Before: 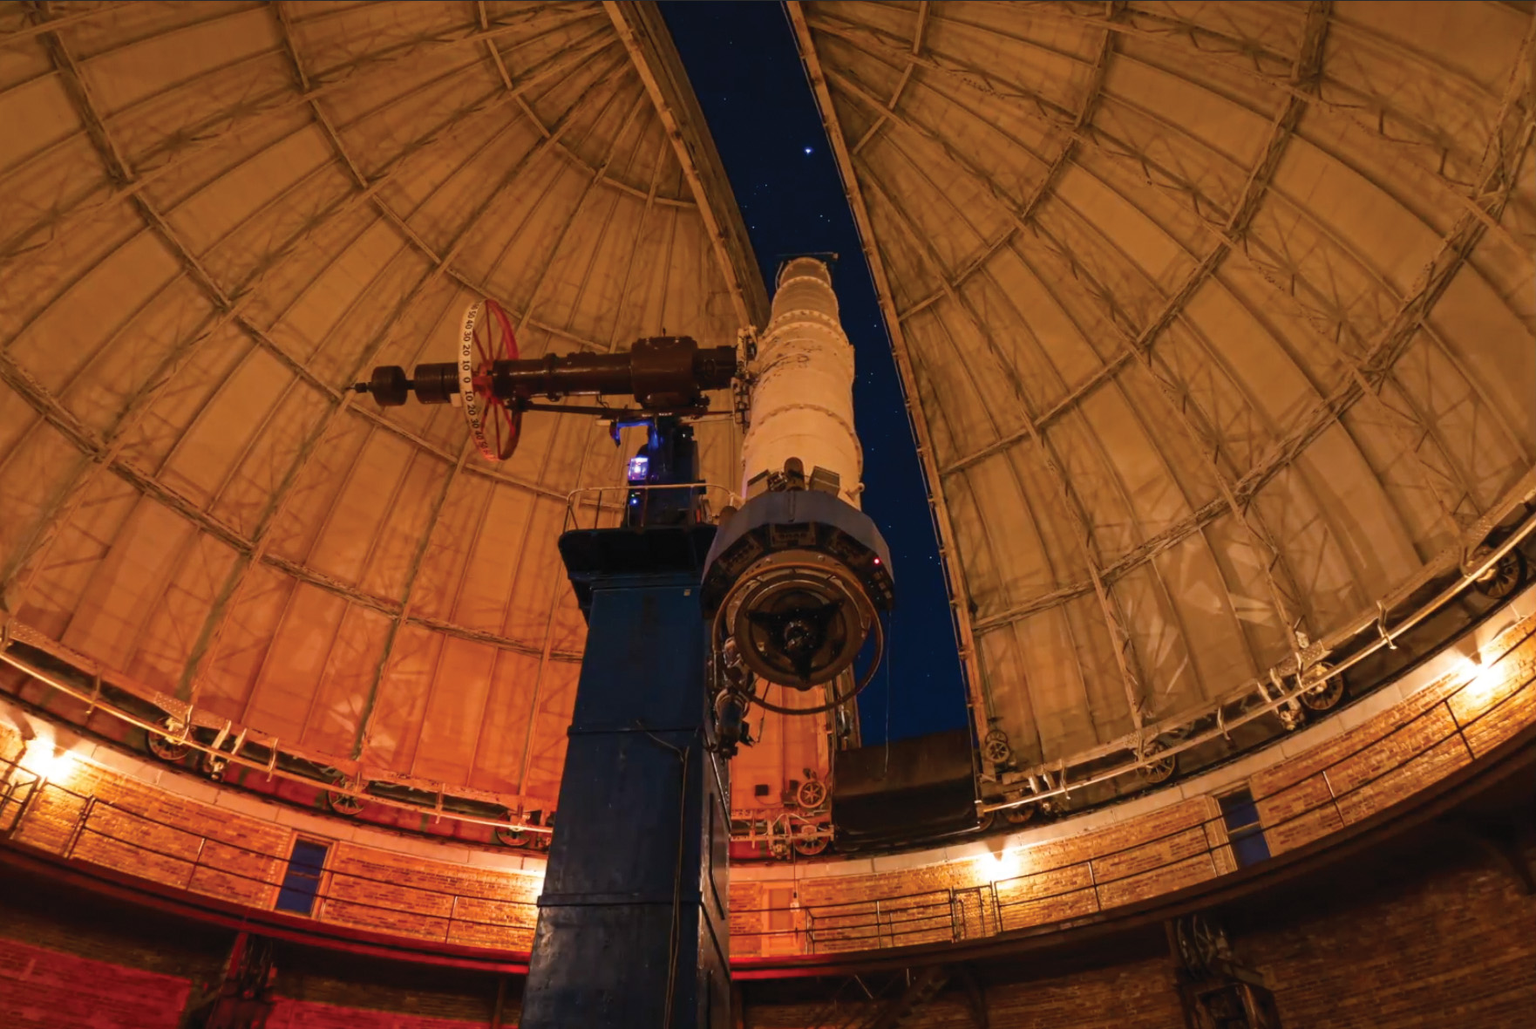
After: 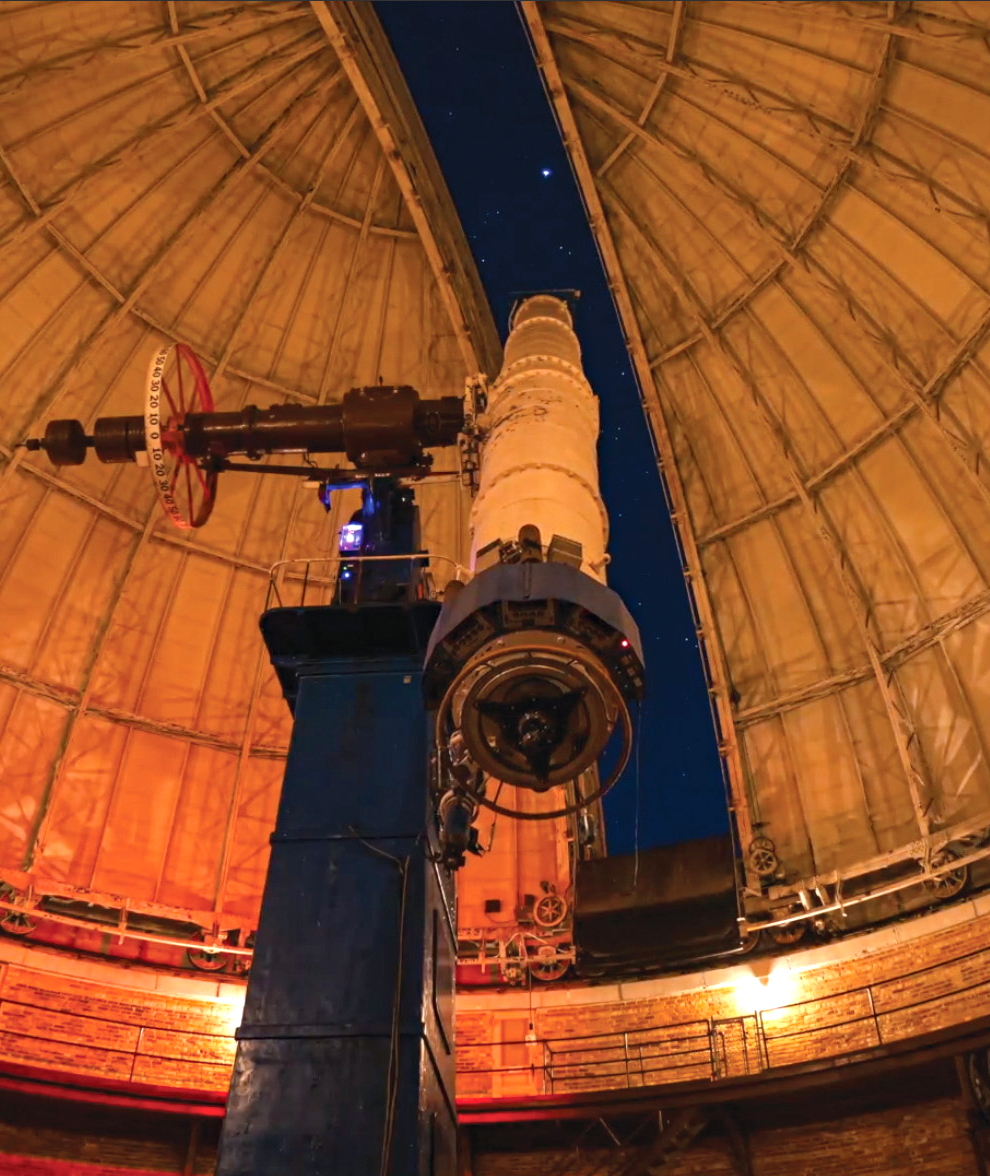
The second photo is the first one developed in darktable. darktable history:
haze removal: compatibility mode true, adaptive false
crop: left 21.674%, right 22.086%
exposure: black level correction 0, exposure 0.6 EV, compensate exposure bias true, compensate highlight preservation false
